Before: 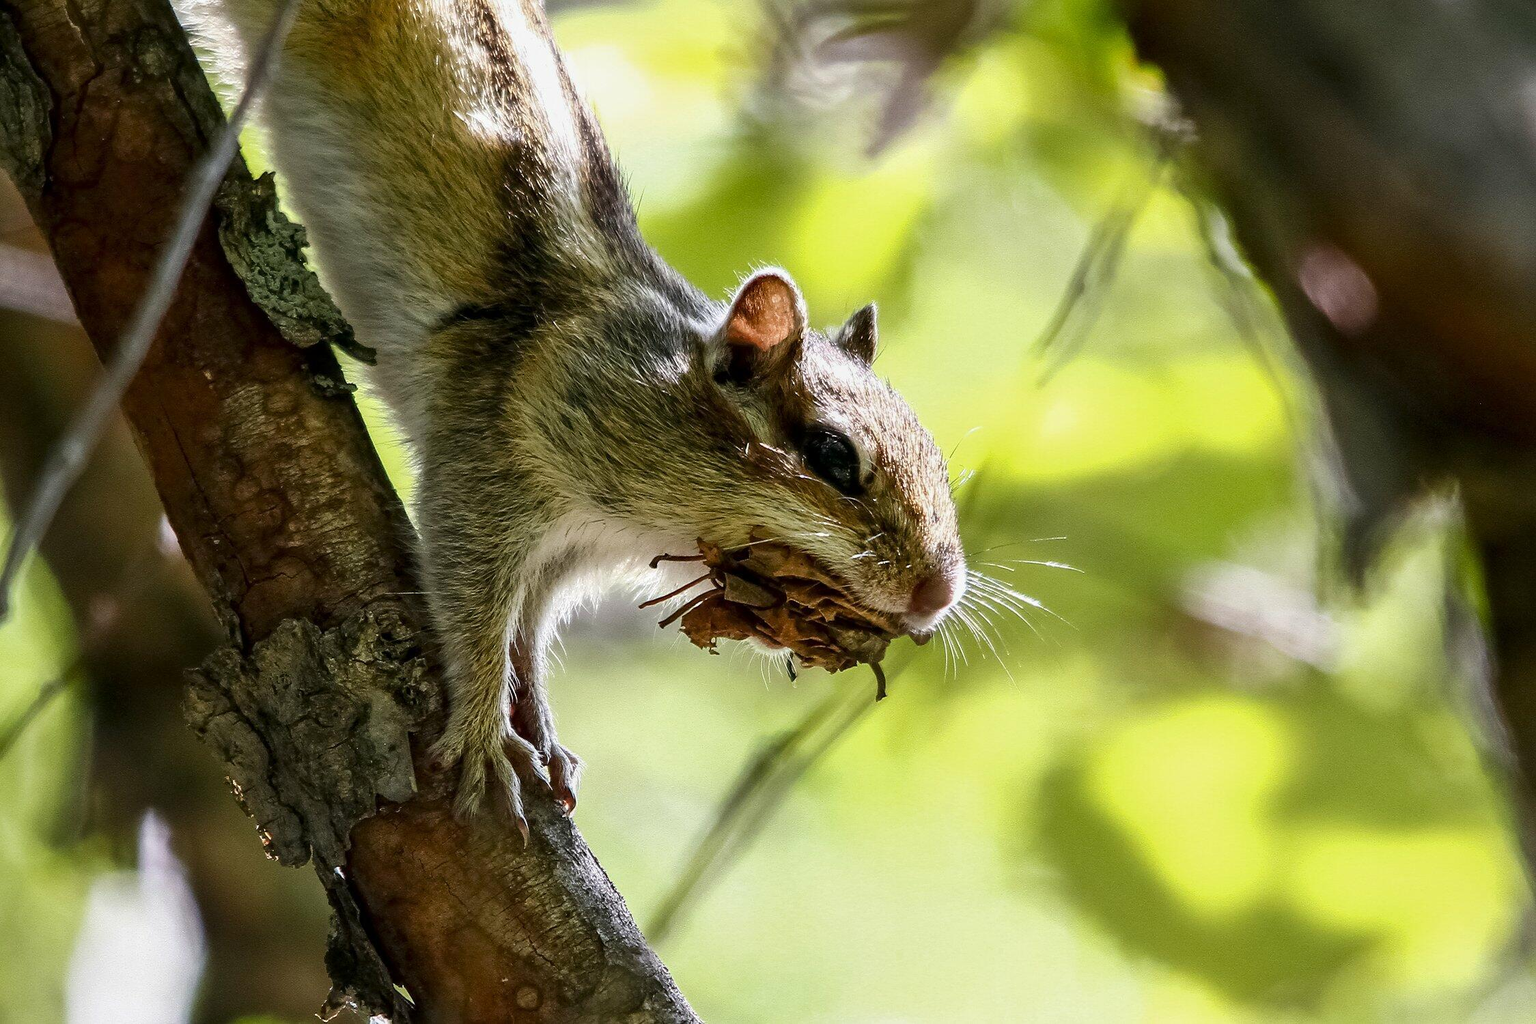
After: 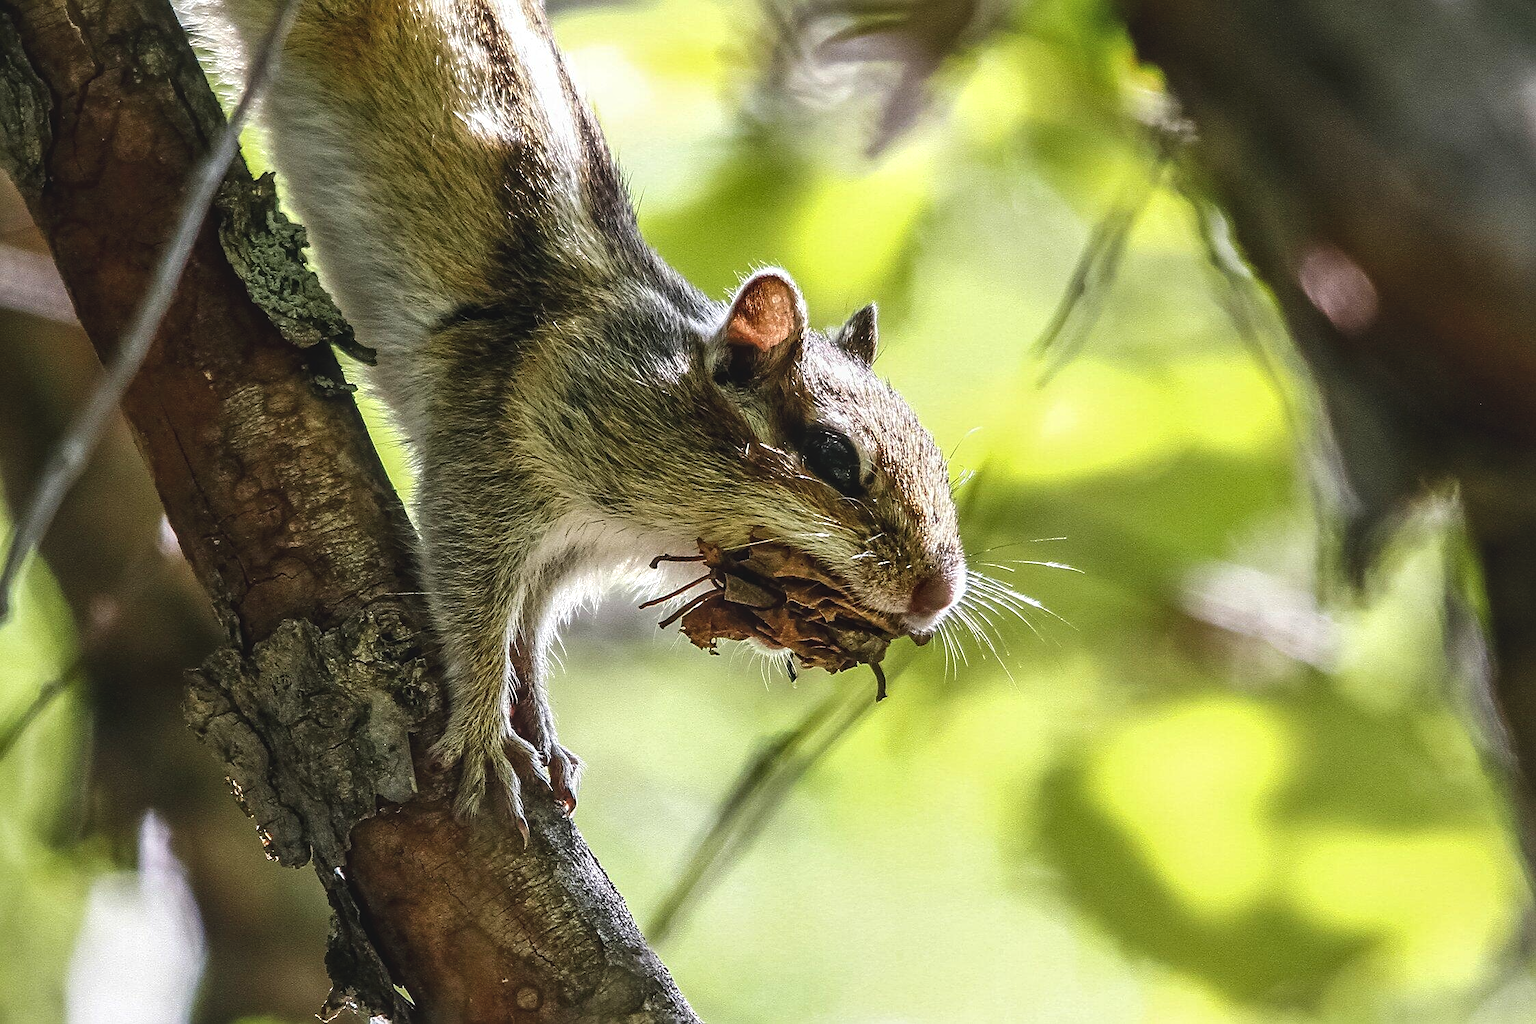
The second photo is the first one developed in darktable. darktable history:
sharpen: radius 2.527, amount 0.324
local contrast: detail 130%
exposure: black level correction -0.009, exposure 0.068 EV, compensate exposure bias true, compensate highlight preservation false
